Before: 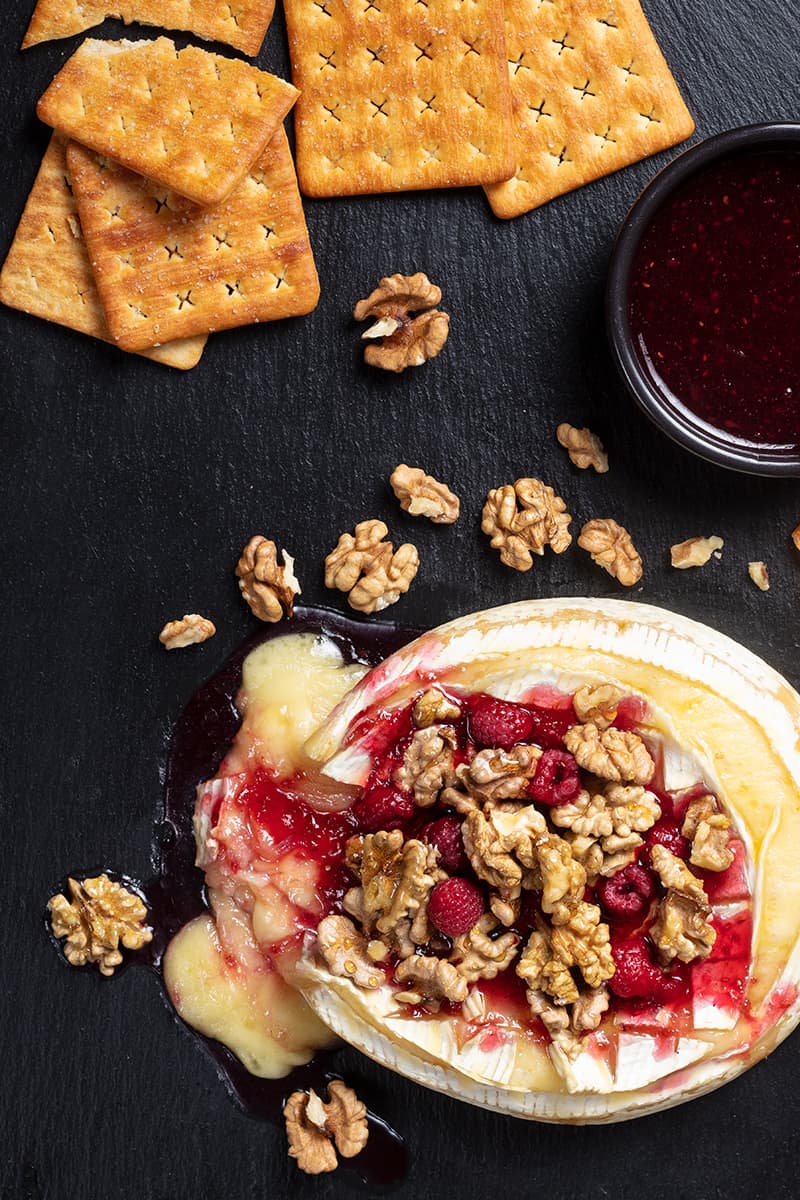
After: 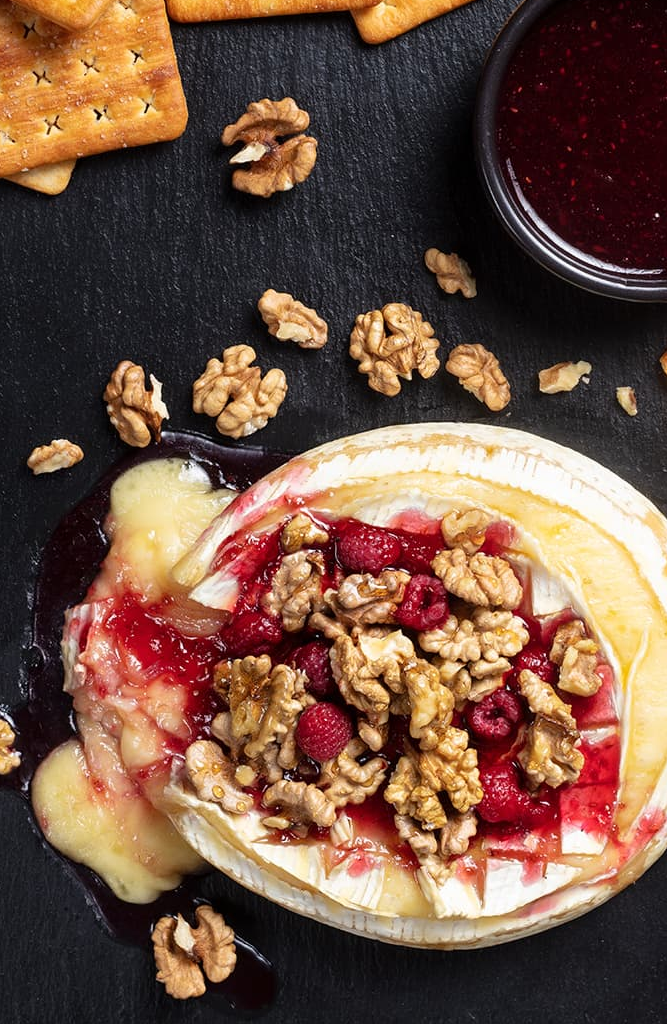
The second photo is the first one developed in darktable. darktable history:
crop: left 16.505%, top 14.666%
